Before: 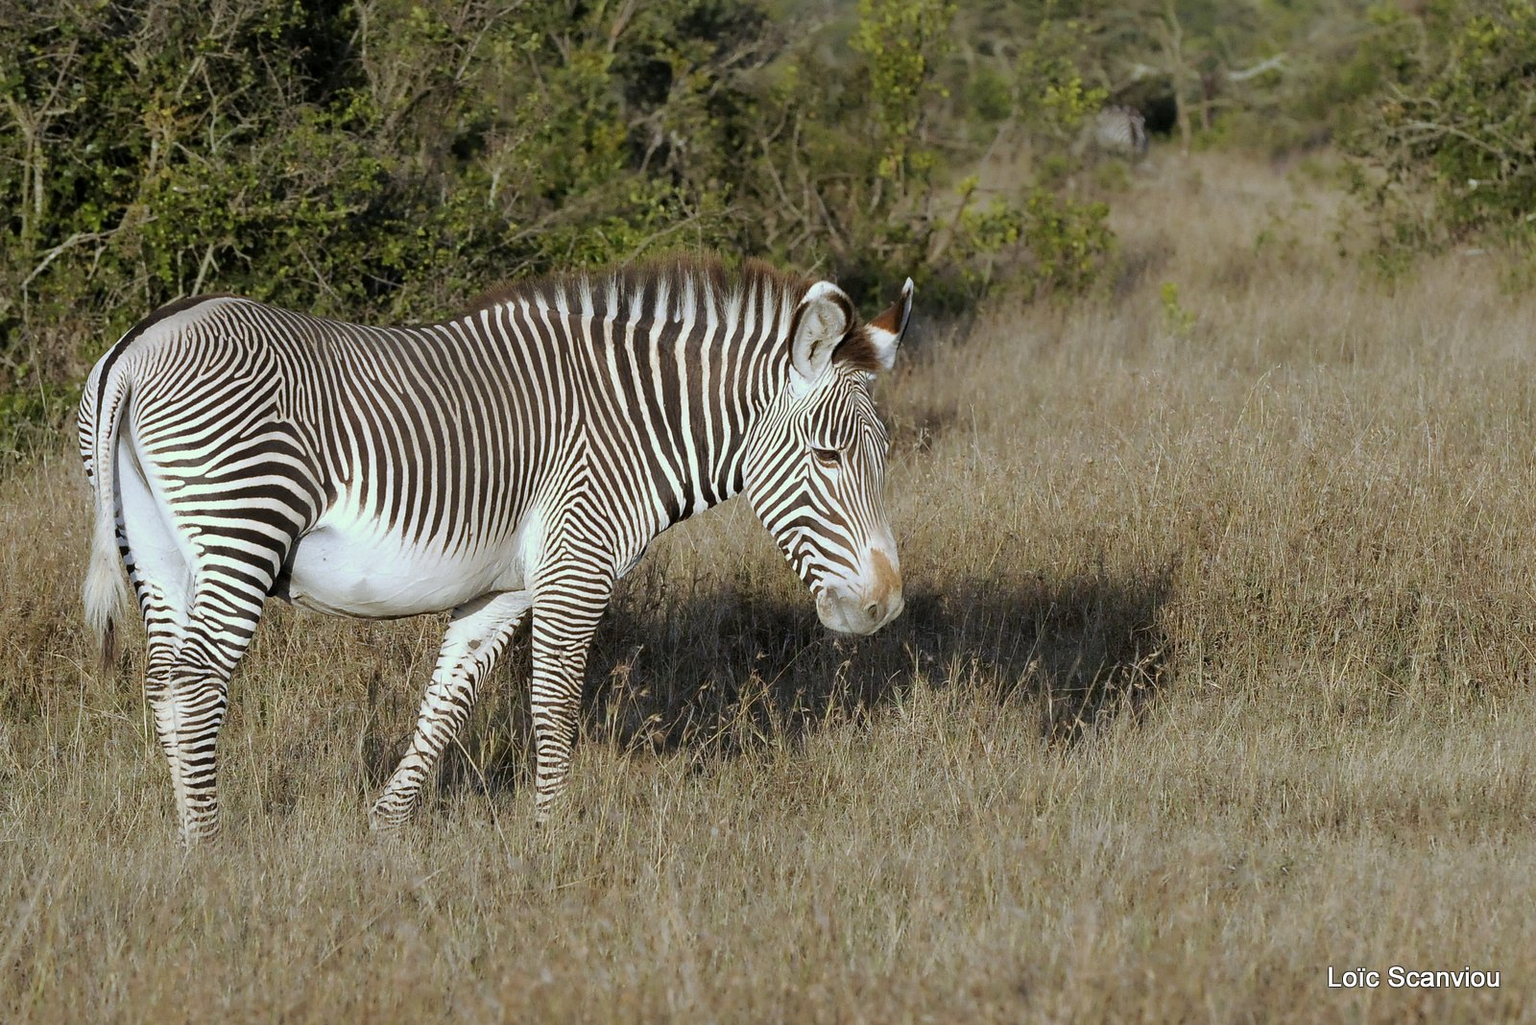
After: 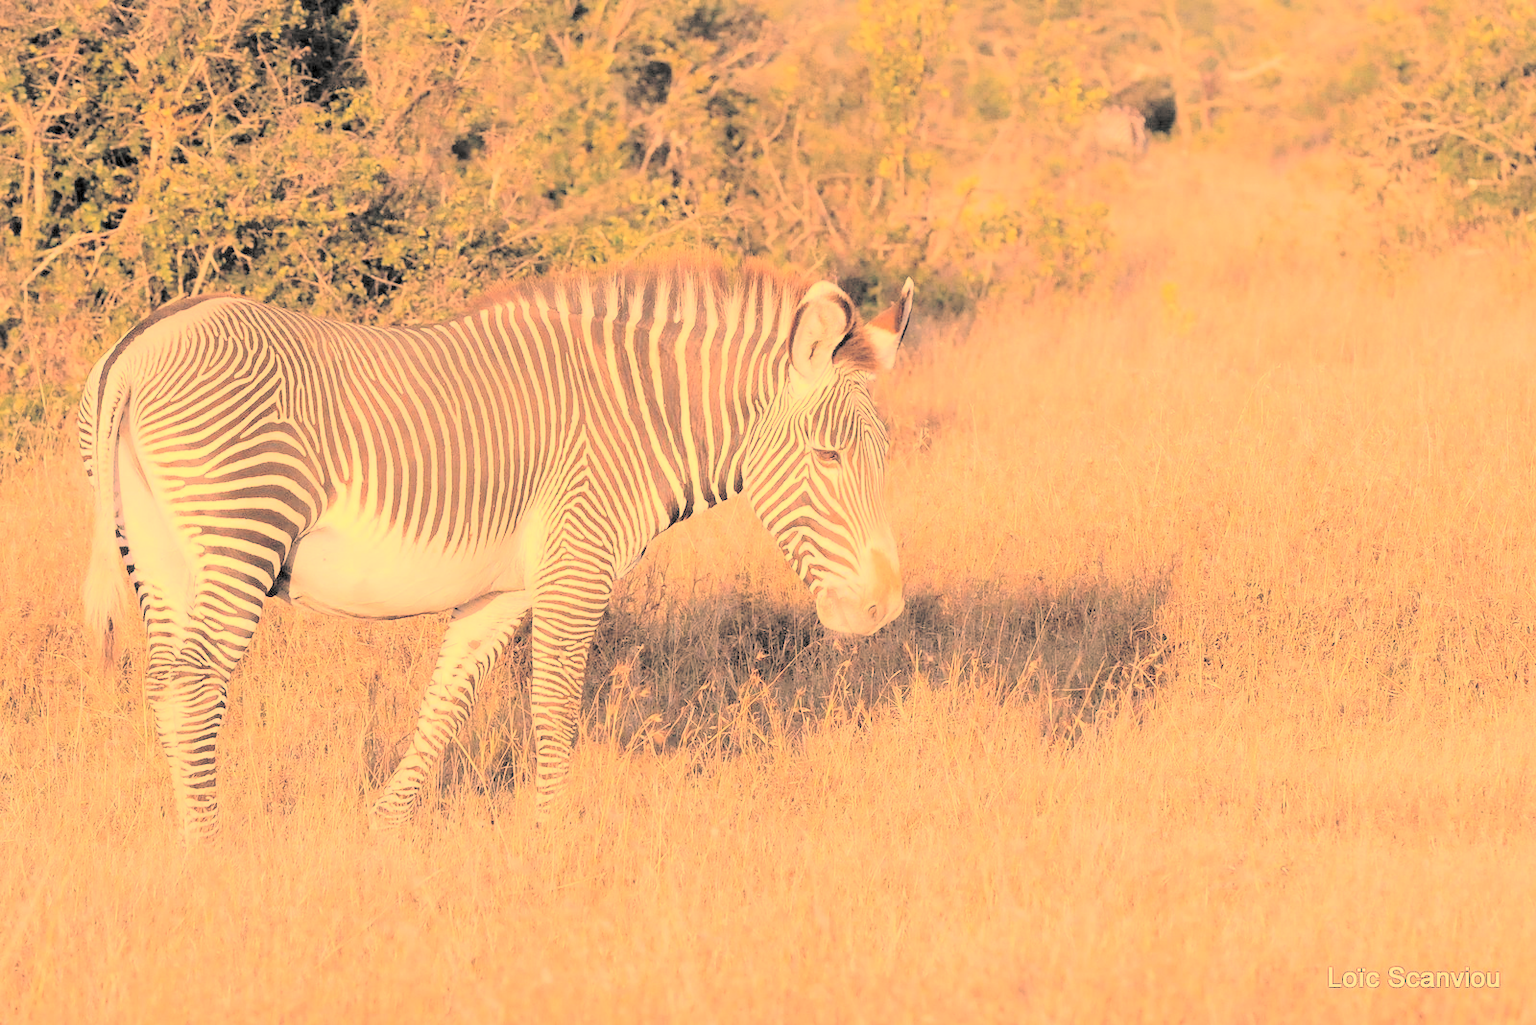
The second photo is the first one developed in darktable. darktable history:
contrast brightness saturation: brightness 1
white balance: red 1.467, blue 0.684
